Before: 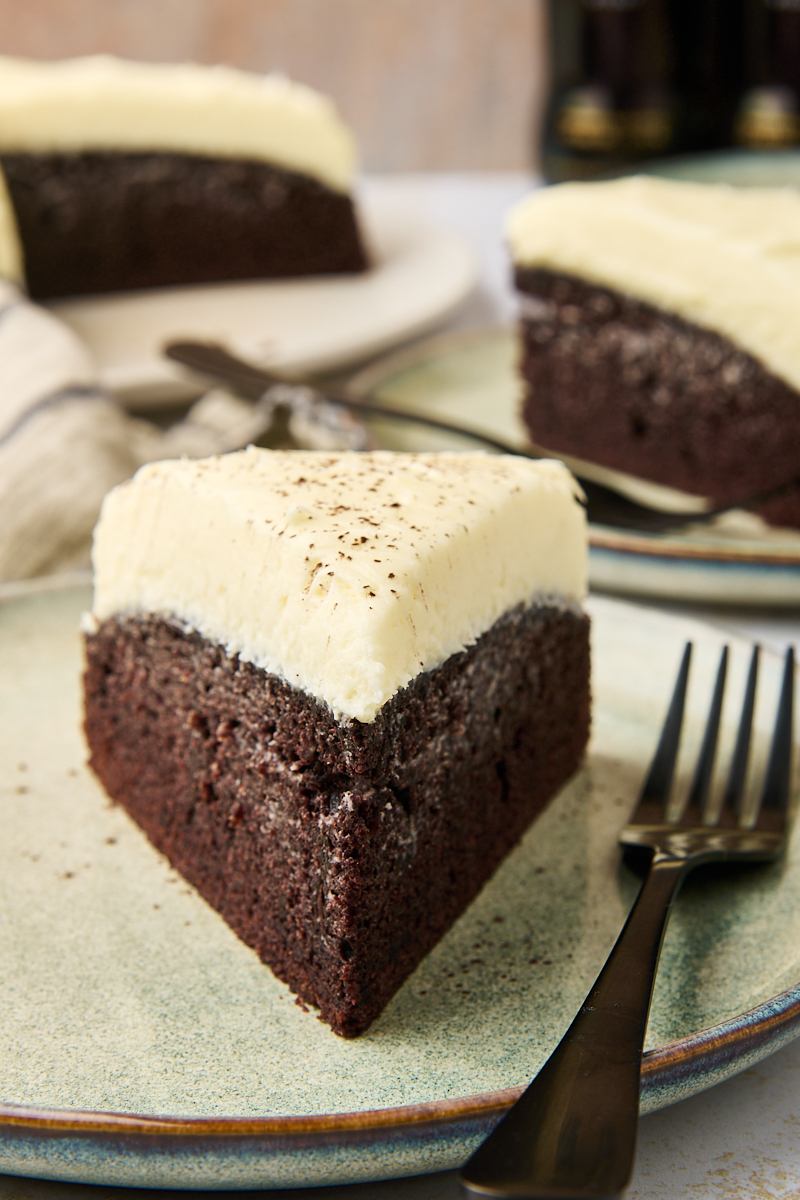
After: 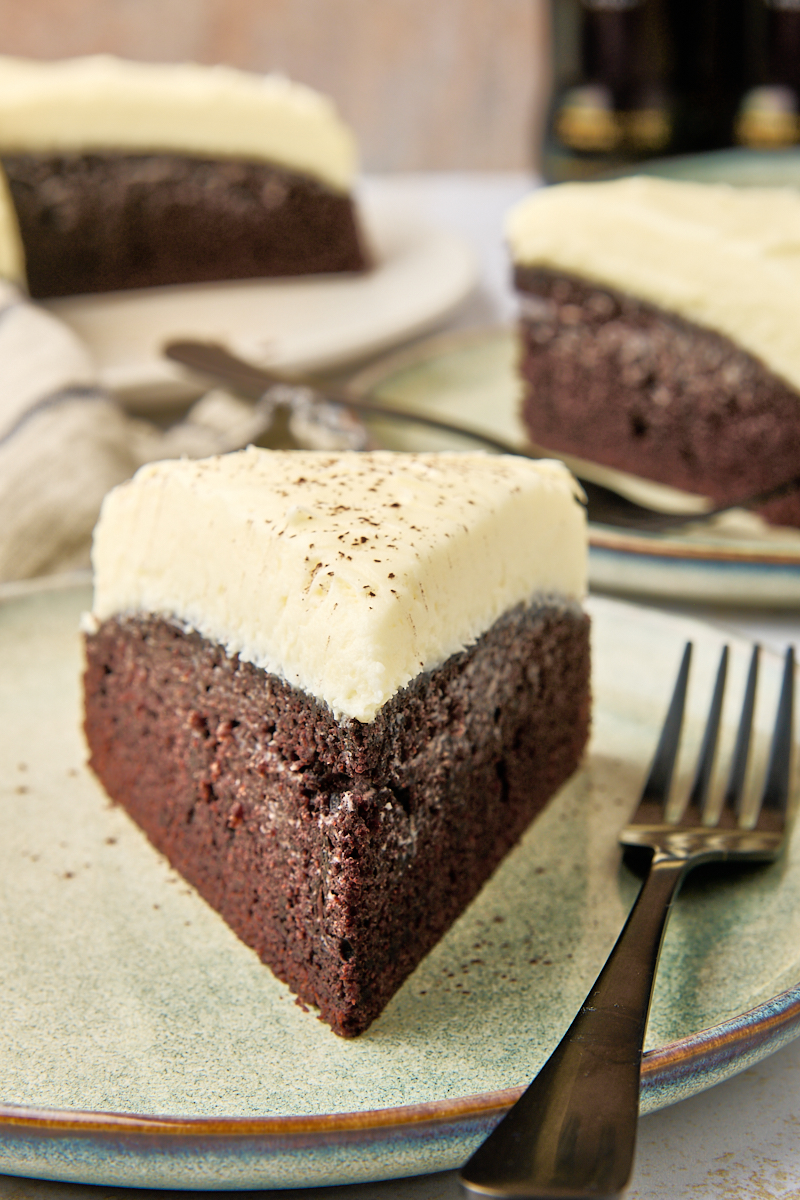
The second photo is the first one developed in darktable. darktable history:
tone equalizer: -7 EV 0.142 EV, -6 EV 0.632 EV, -5 EV 1.12 EV, -4 EV 1.36 EV, -3 EV 1.18 EV, -2 EV 0.6 EV, -1 EV 0.155 EV
